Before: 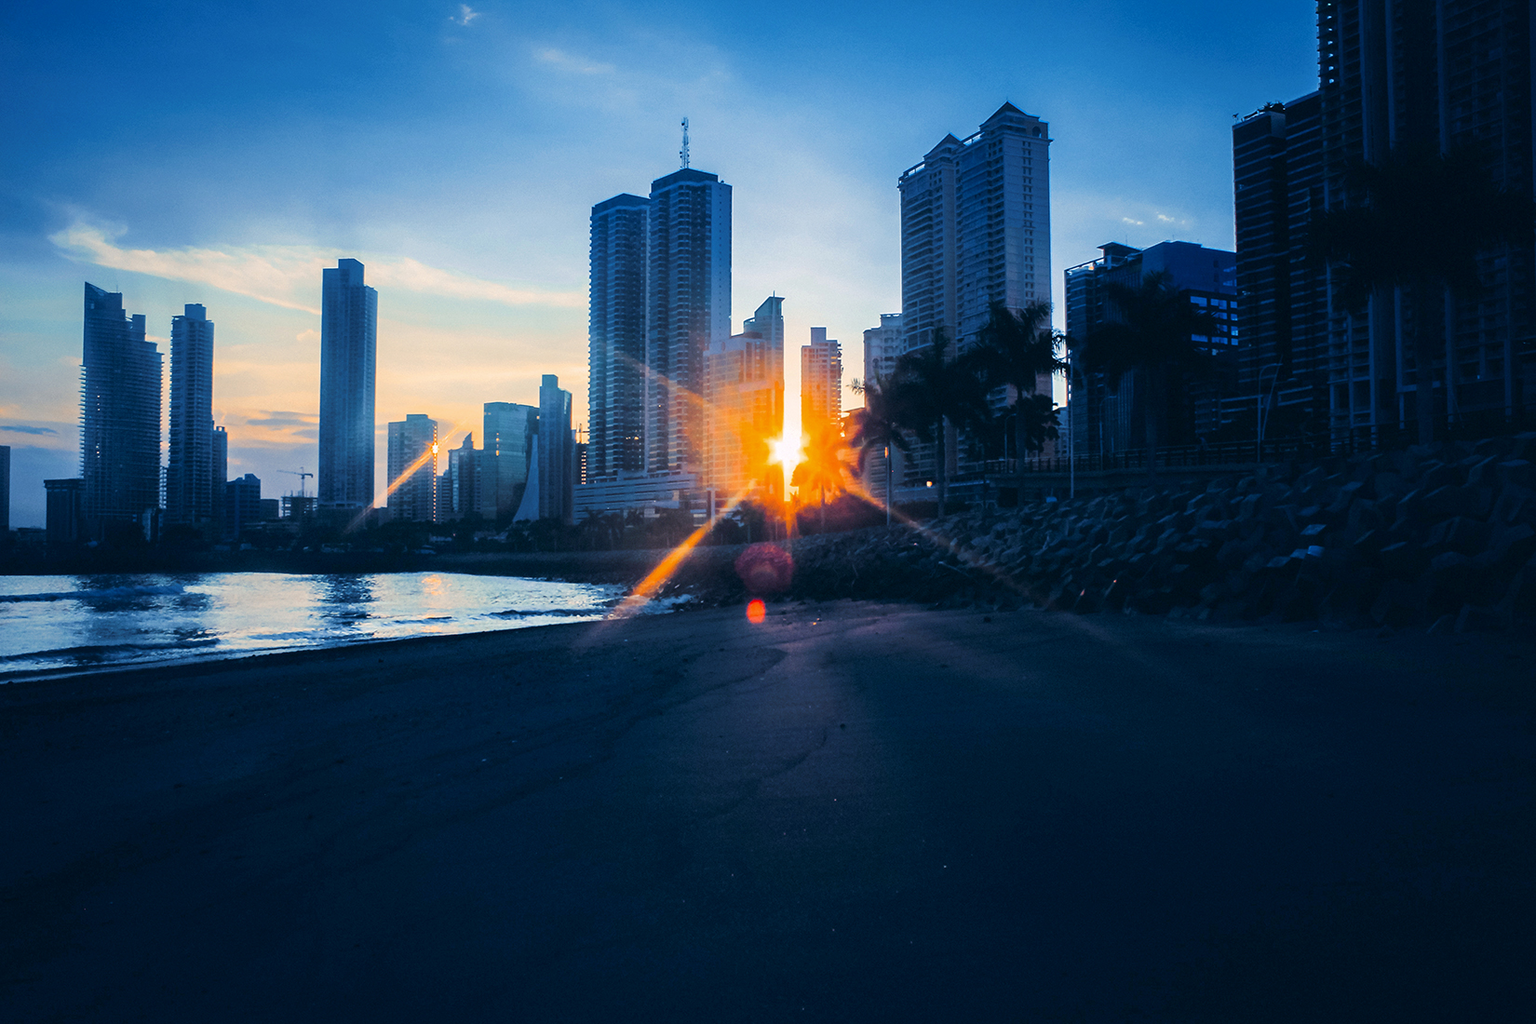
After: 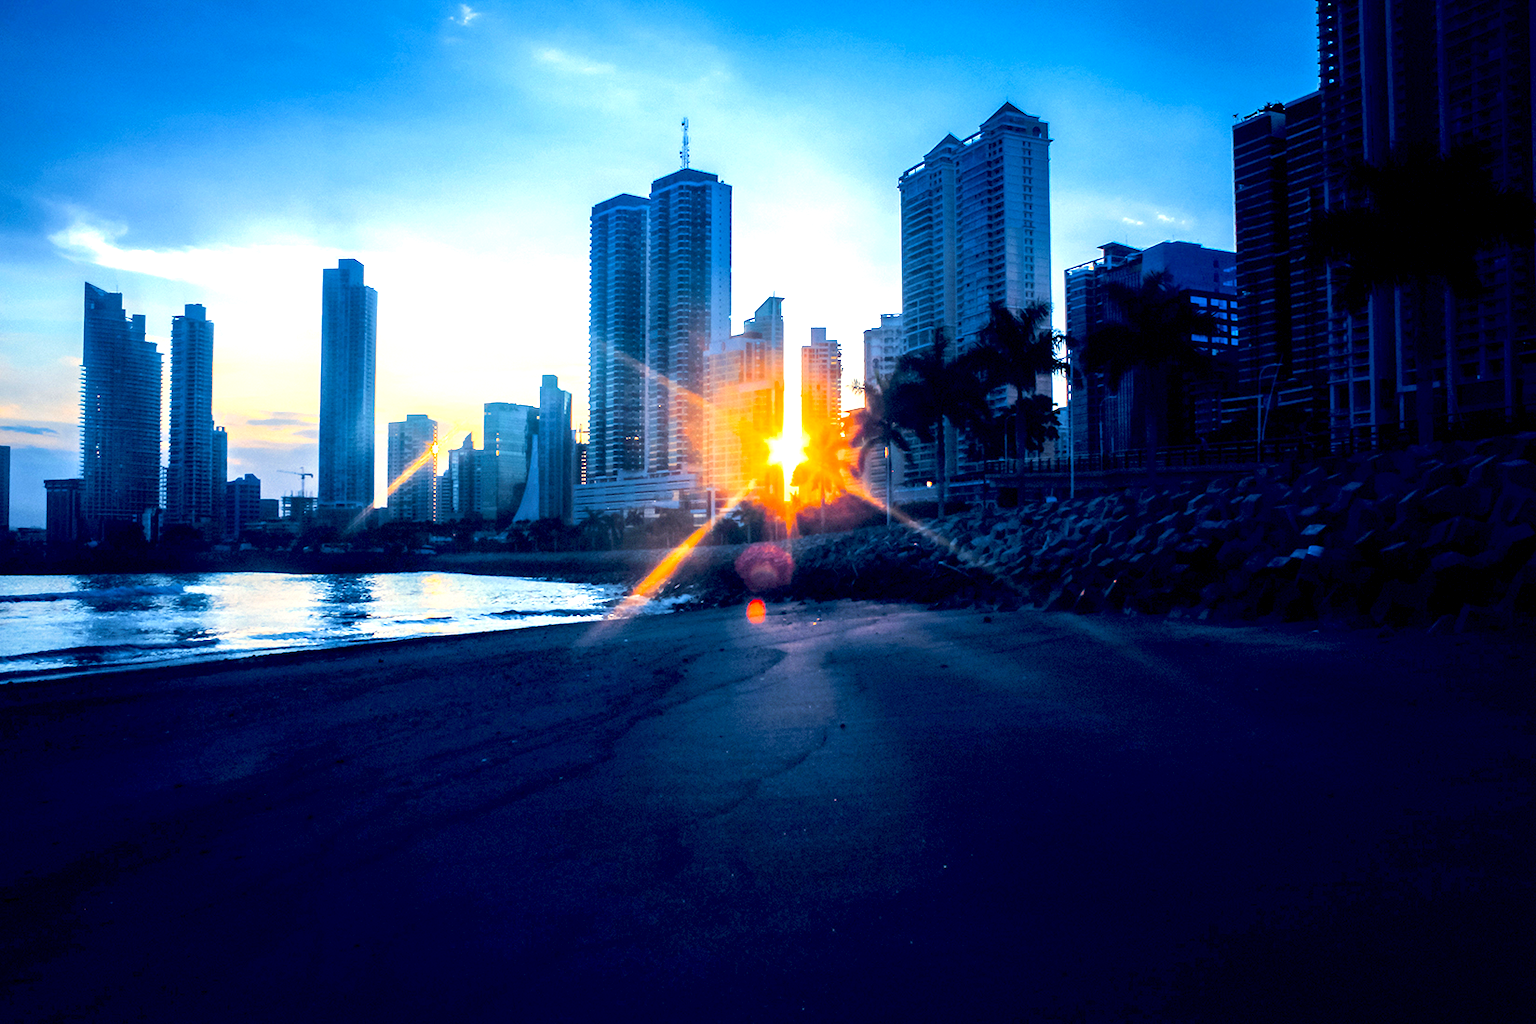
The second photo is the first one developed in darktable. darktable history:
exposure: black level correction 0.011, exposure 1.088 EV, compensate exposure bias true, compensate highlight preservation false
local contrast: on, module defaults
contrast equalizer: octaves 7, y [[0.502, 0.505, 0.512, 0.529, 0.564, 0.588], [0.5 ×6], [0.502, 0.505, 0.512, 0.529, 0.564, 0.588], [0, 0.001, 0.001, 0.004, 0.008, 0.011], [0, 0.001, 0.001, 0.004, 0.008, 0.011]], mix -1
